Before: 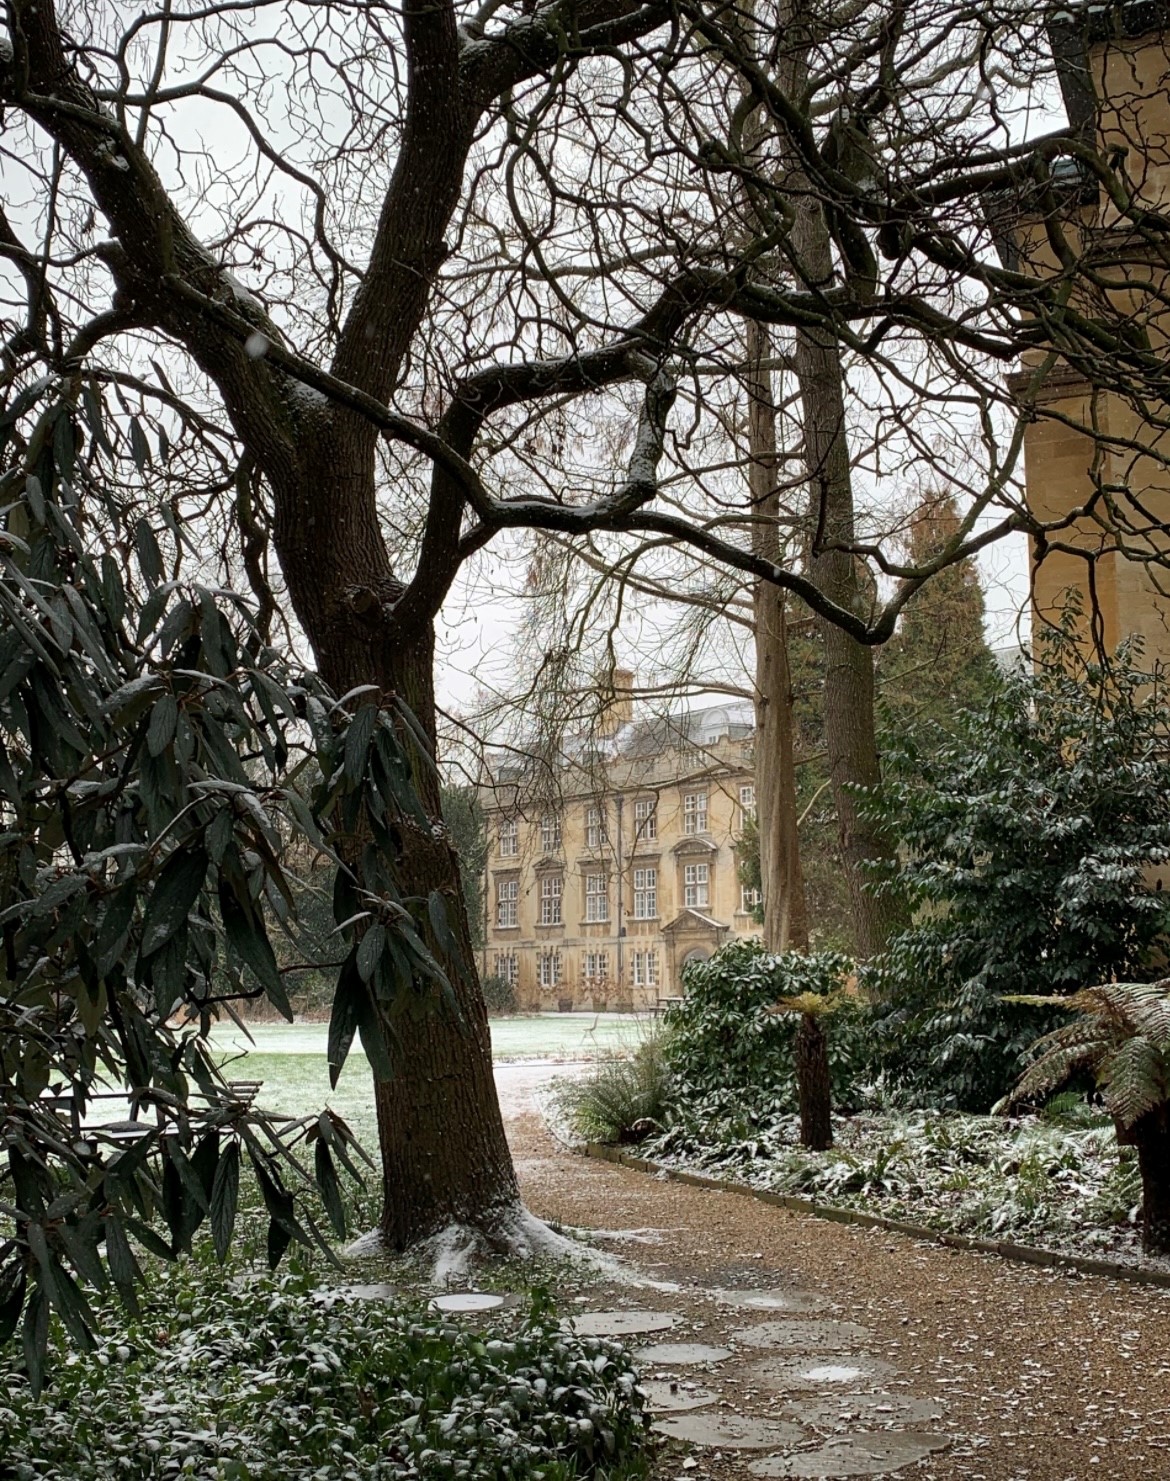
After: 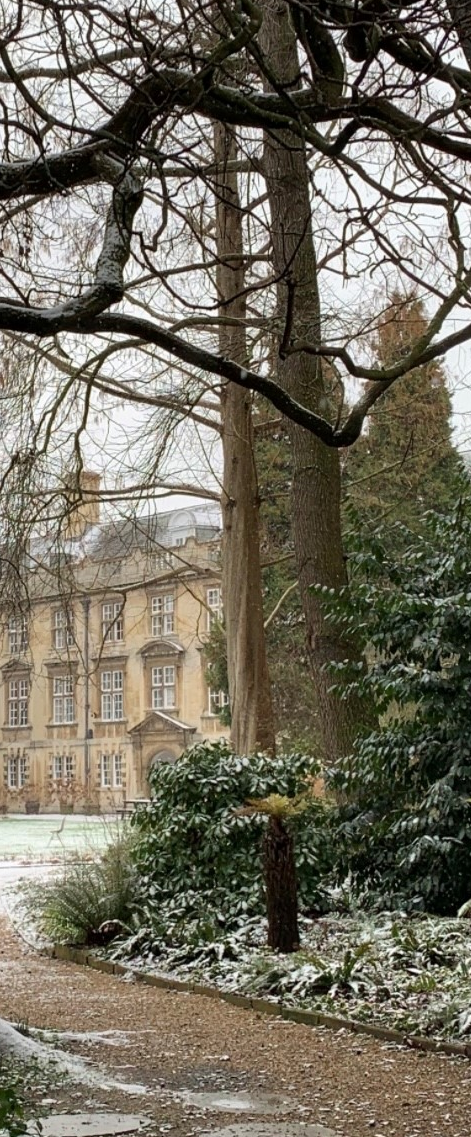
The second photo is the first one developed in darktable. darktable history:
crop: left 45.605%, top 13.382%, right 13.962%, bottom 9.825%
